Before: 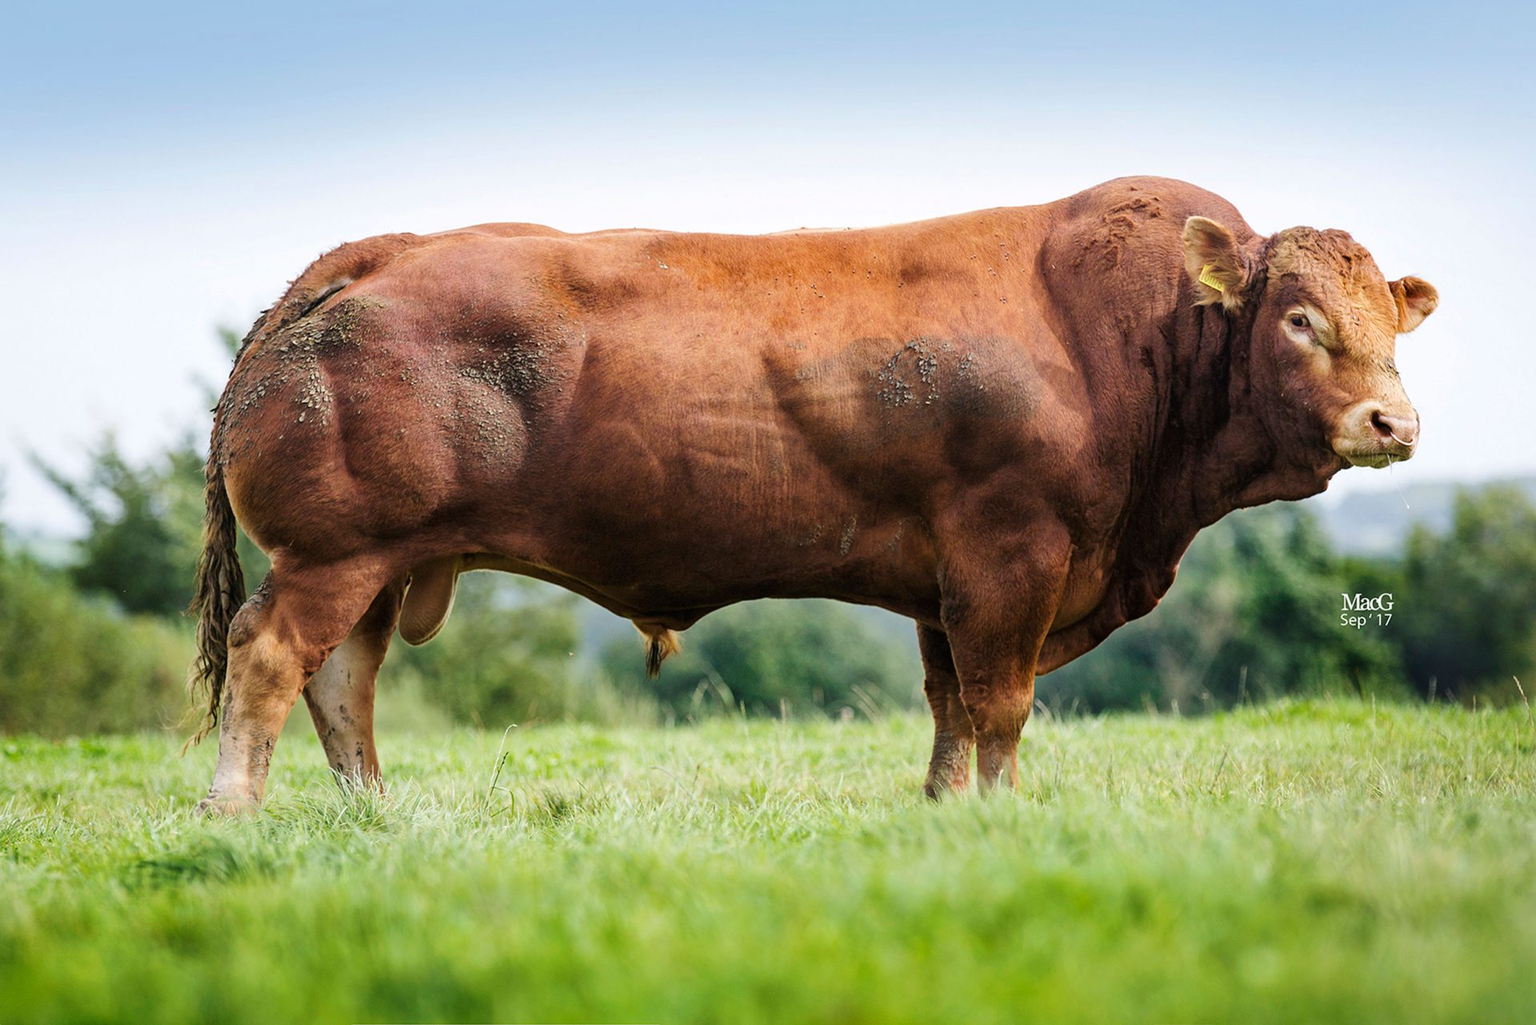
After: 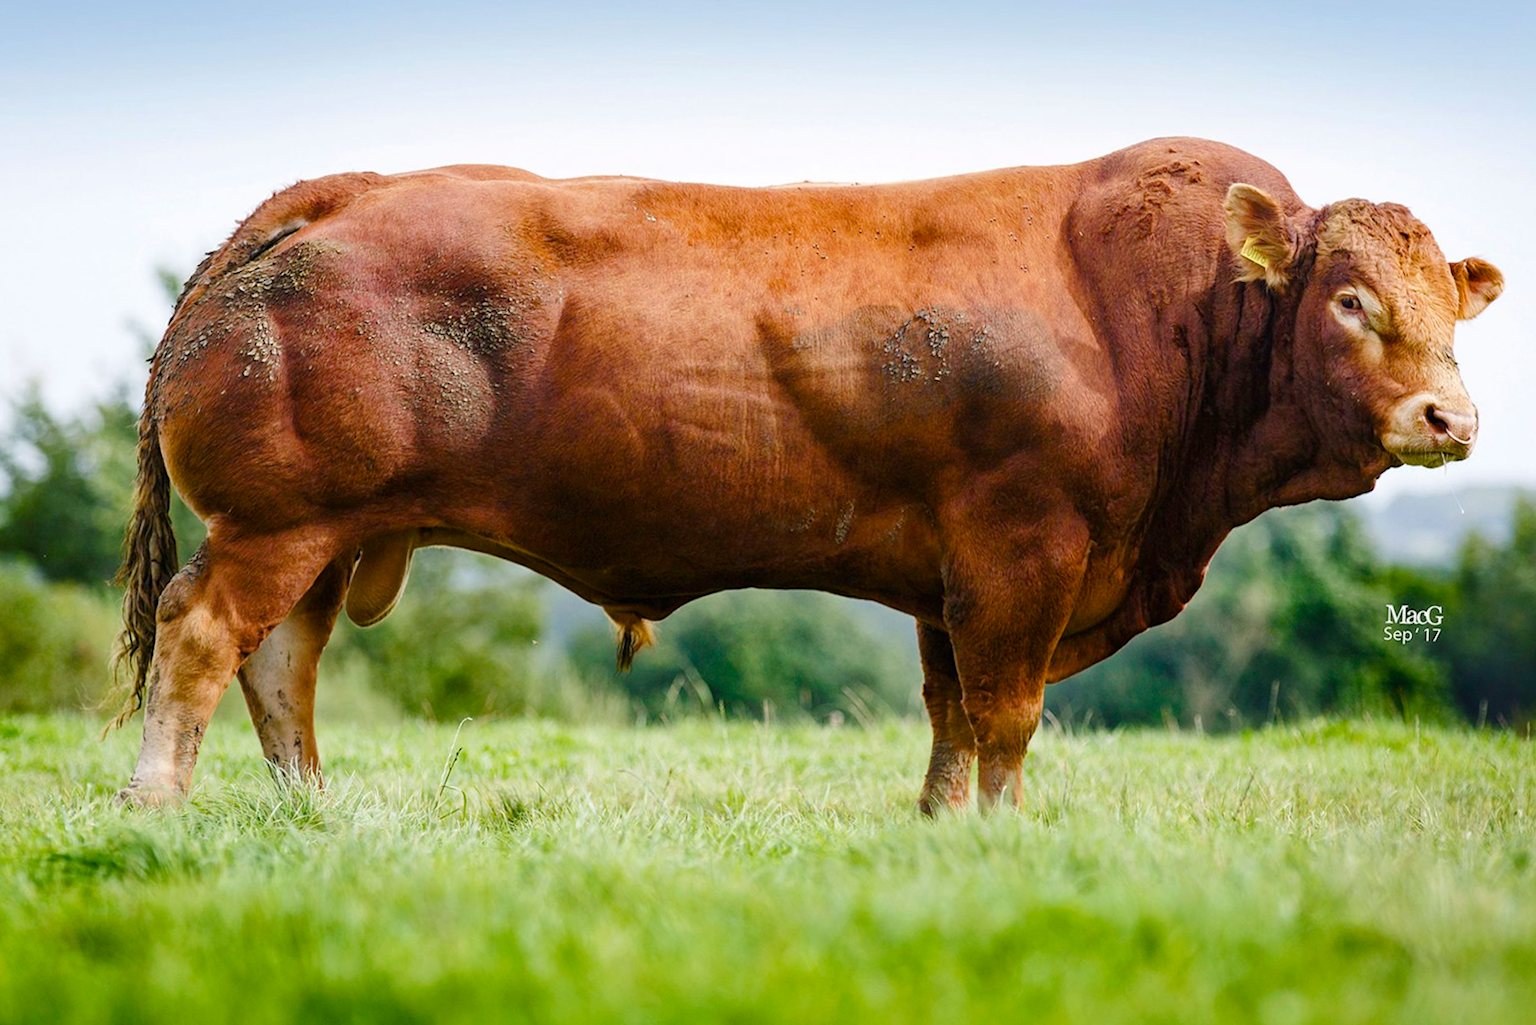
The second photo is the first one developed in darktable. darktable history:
color balance rgb: perceptual saturation grading › global saturation 20%, perceptual saturation grading › highlights -25%, perceptual saturation grading › shadows 50%
crop and rotate: angle -1.96°, left 3.097%, top 4.154%, right 1.586%, bottom 0.529%
